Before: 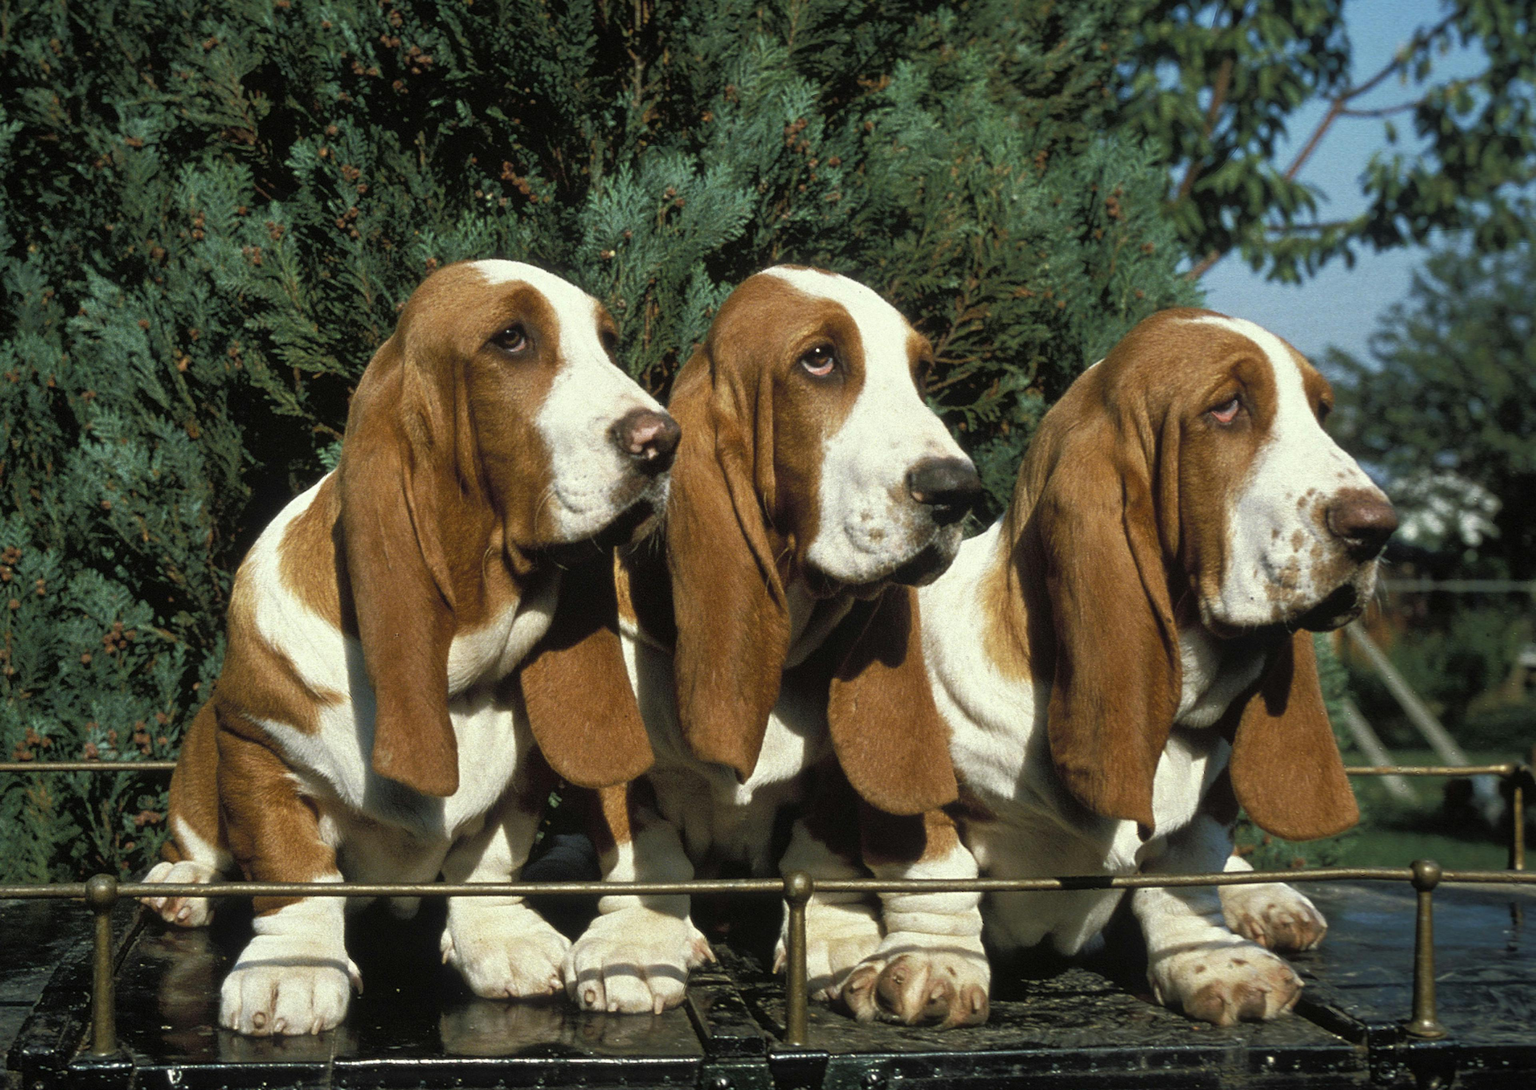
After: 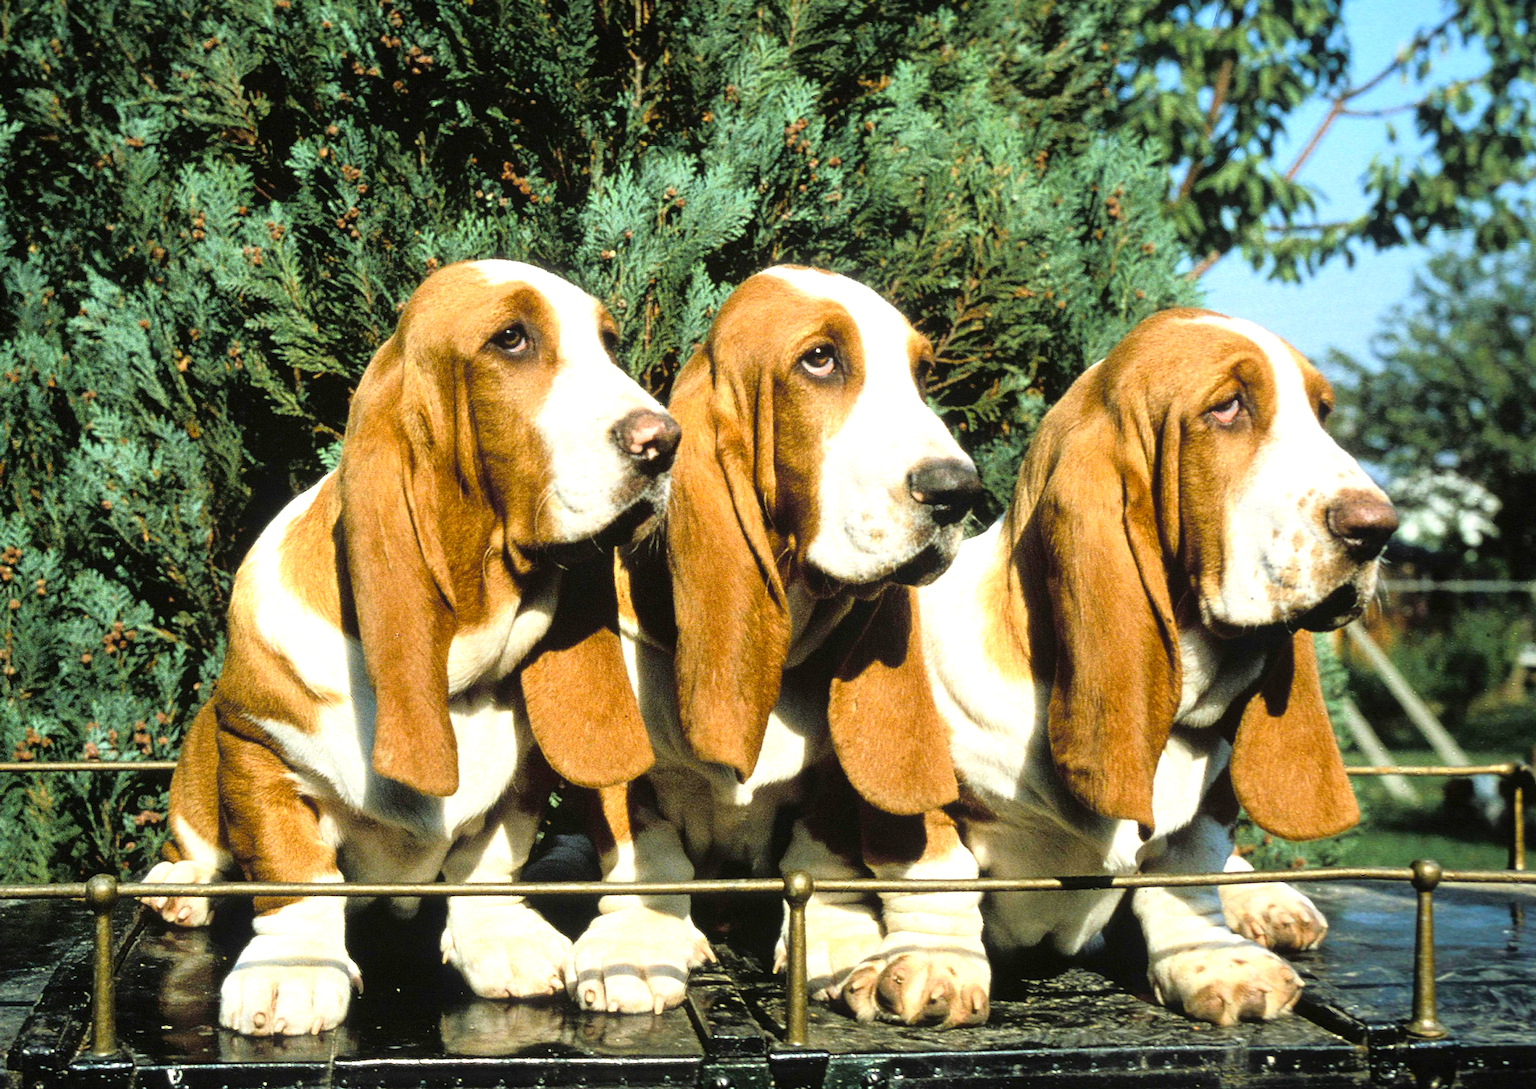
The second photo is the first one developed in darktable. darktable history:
color balance rgb: perceptual saturation grading › global saturation 20%, perceptual saturation grading › highlights -25.365%, perceptual saturation grading › shadows 25.189%, perceptual brilliance grading › global brilliance 12.542%, global vibrance 20%
tone equalizer: -7 EV 0.153 EV, -6 EV 0.623 EV, -5 EV 1.18 EV, -4 EV 1.36 EV, -3 EV 1.12 EV, -2 EV 0.6 EV, -1 EV 0.157 EV, edges refinement/feathering 500, mask exposure compensation -1.57 EV, preserve details no
